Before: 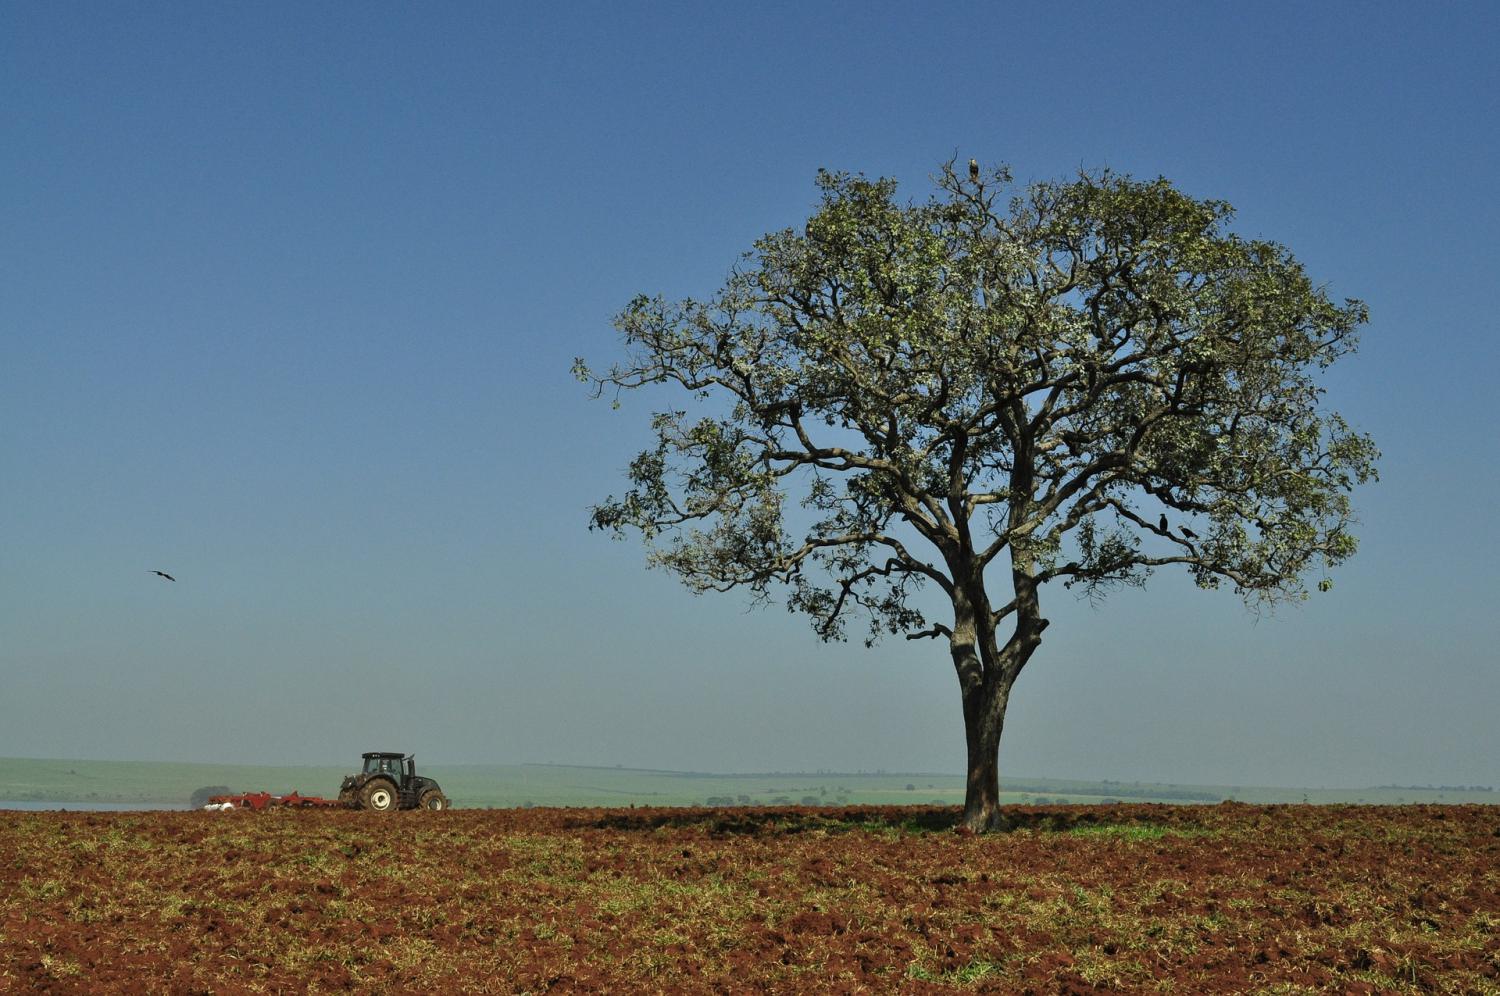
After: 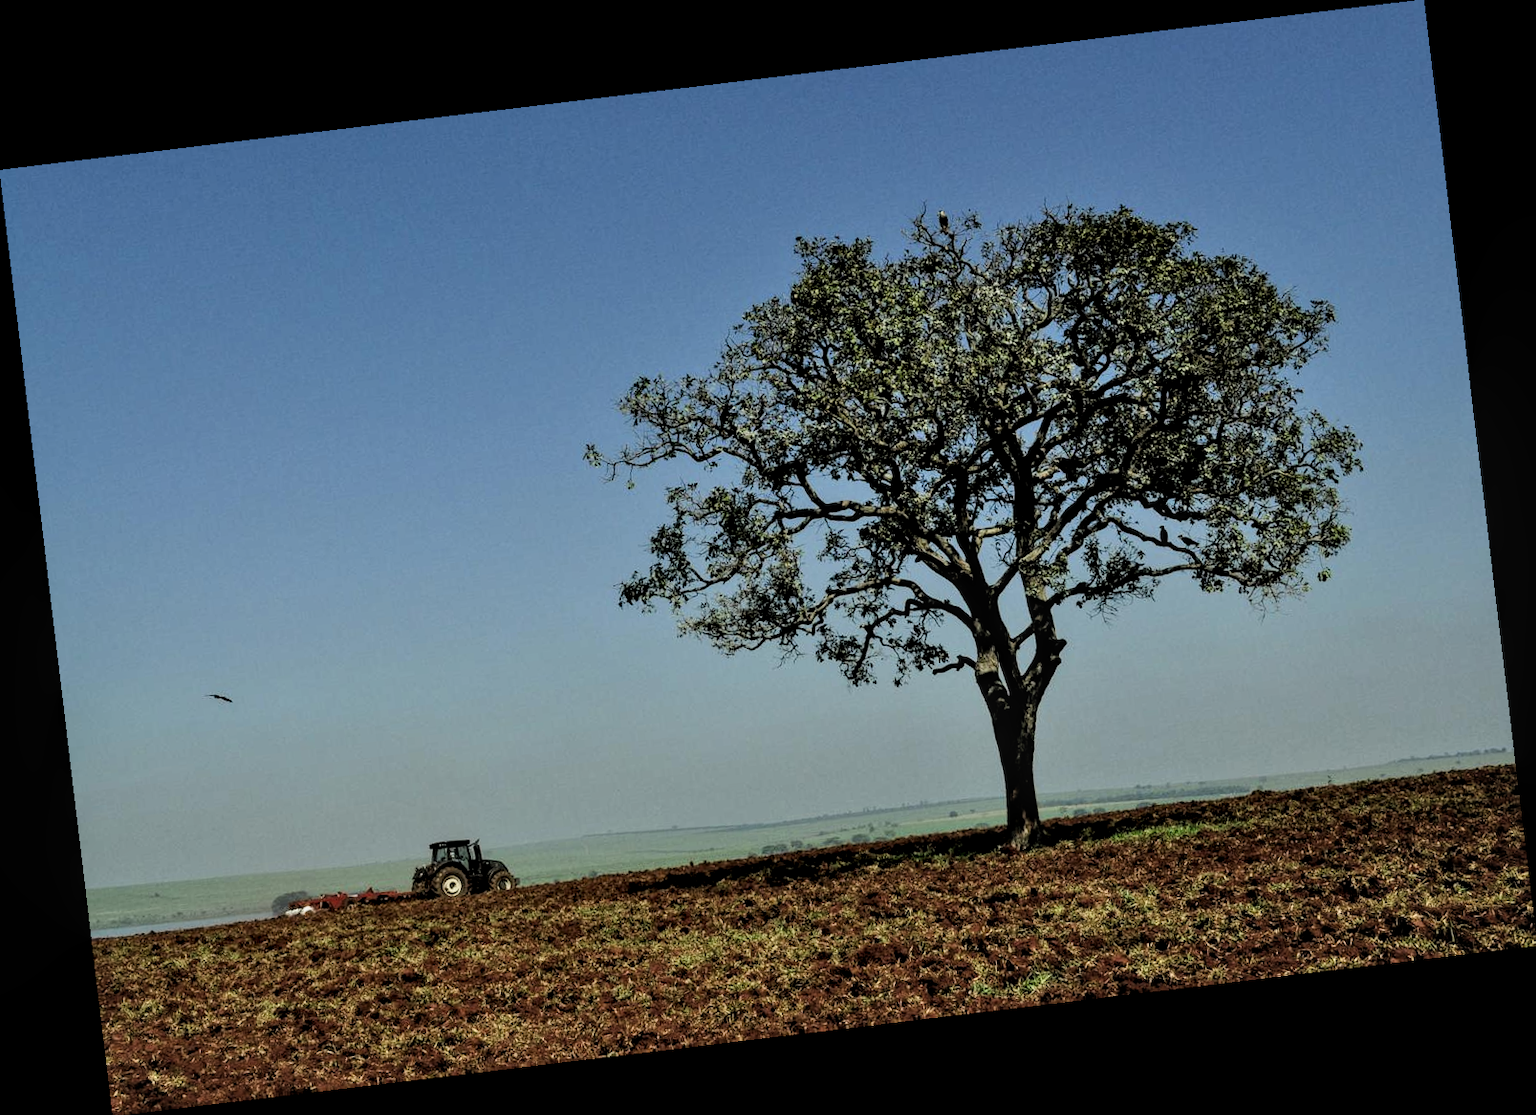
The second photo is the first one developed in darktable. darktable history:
rotate and perspective: rotation -6.83°, automatic cropping off
local contrast: on, module defaults
filmic rgb: black relative exposure -4 EV, white relative exposure 3 EV, hardness 3.02, contrast 1.5
